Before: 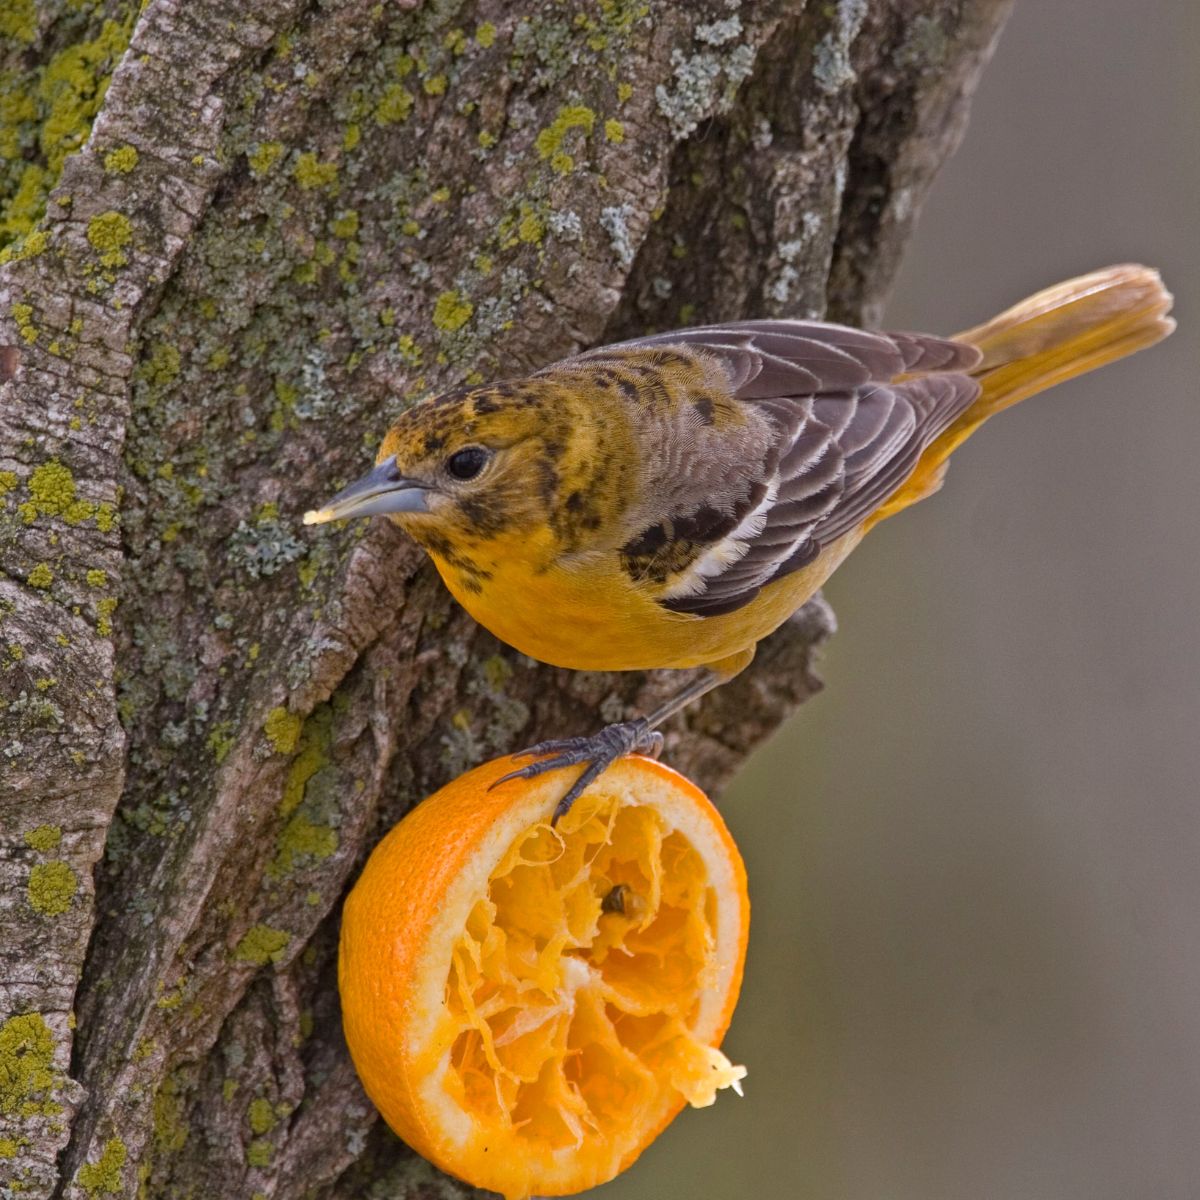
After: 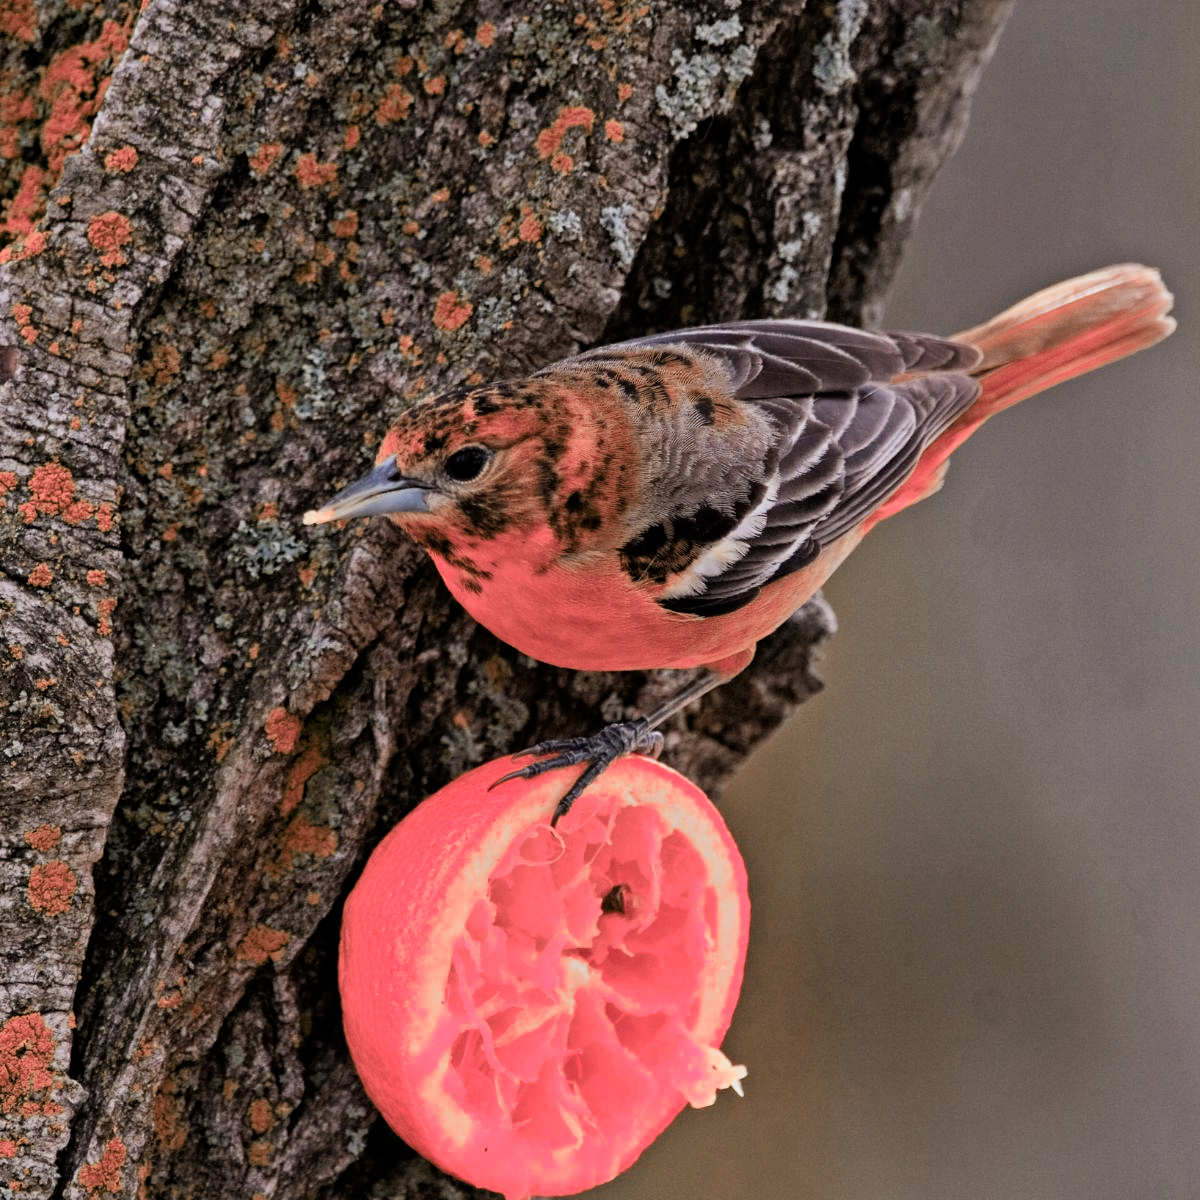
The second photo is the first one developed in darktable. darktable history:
filmic rgb: black relative exposure -5 EV, hardness 2.88, contrast 1.5
color zones: curves: ch2 [(0, 0.488) (0.143, 0.417) (0.286, 0.212) (0.429, 0.179) (0.571, 0.154) (0.714, 0.415) (0.857, 0.495) (1, 0.488)]
